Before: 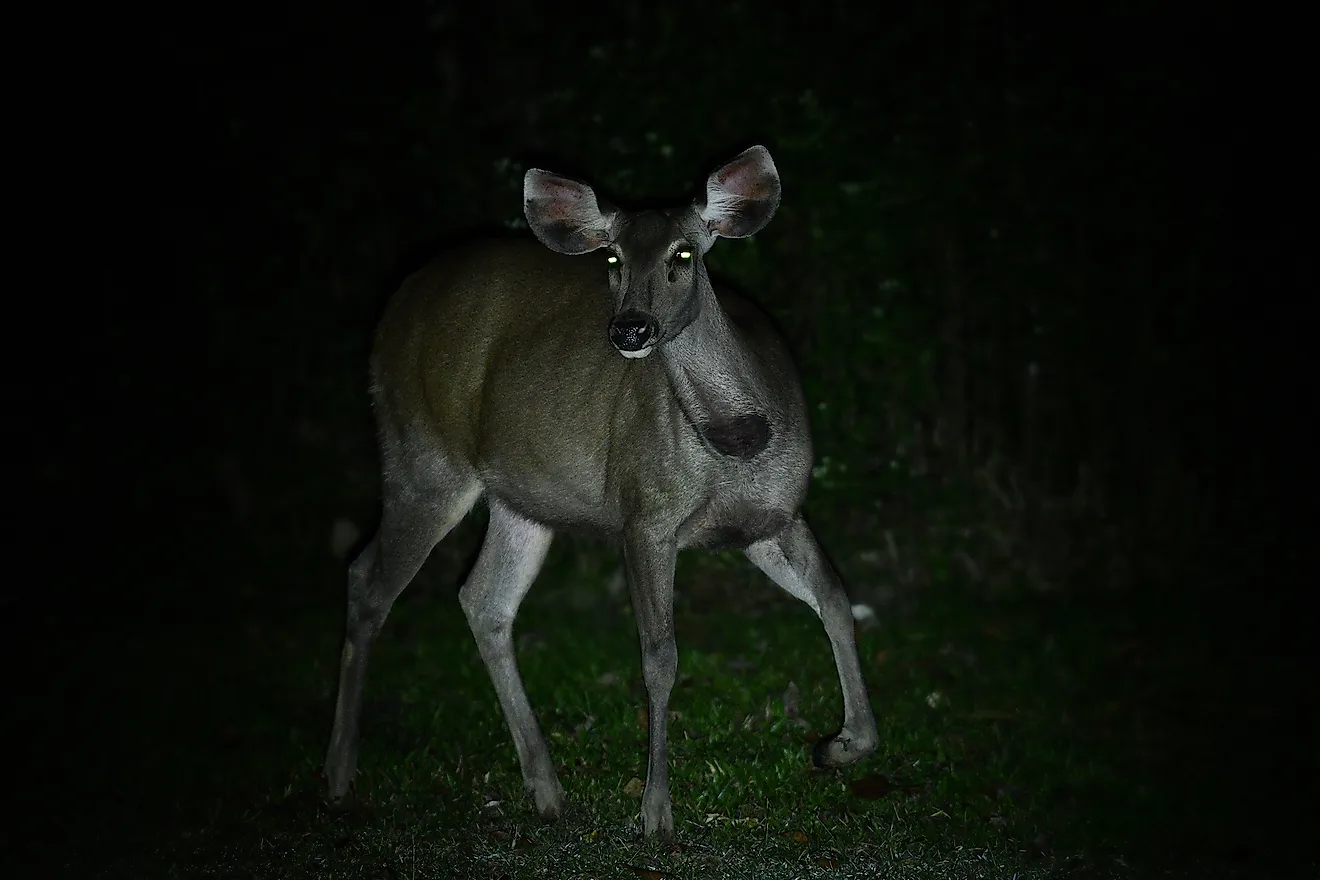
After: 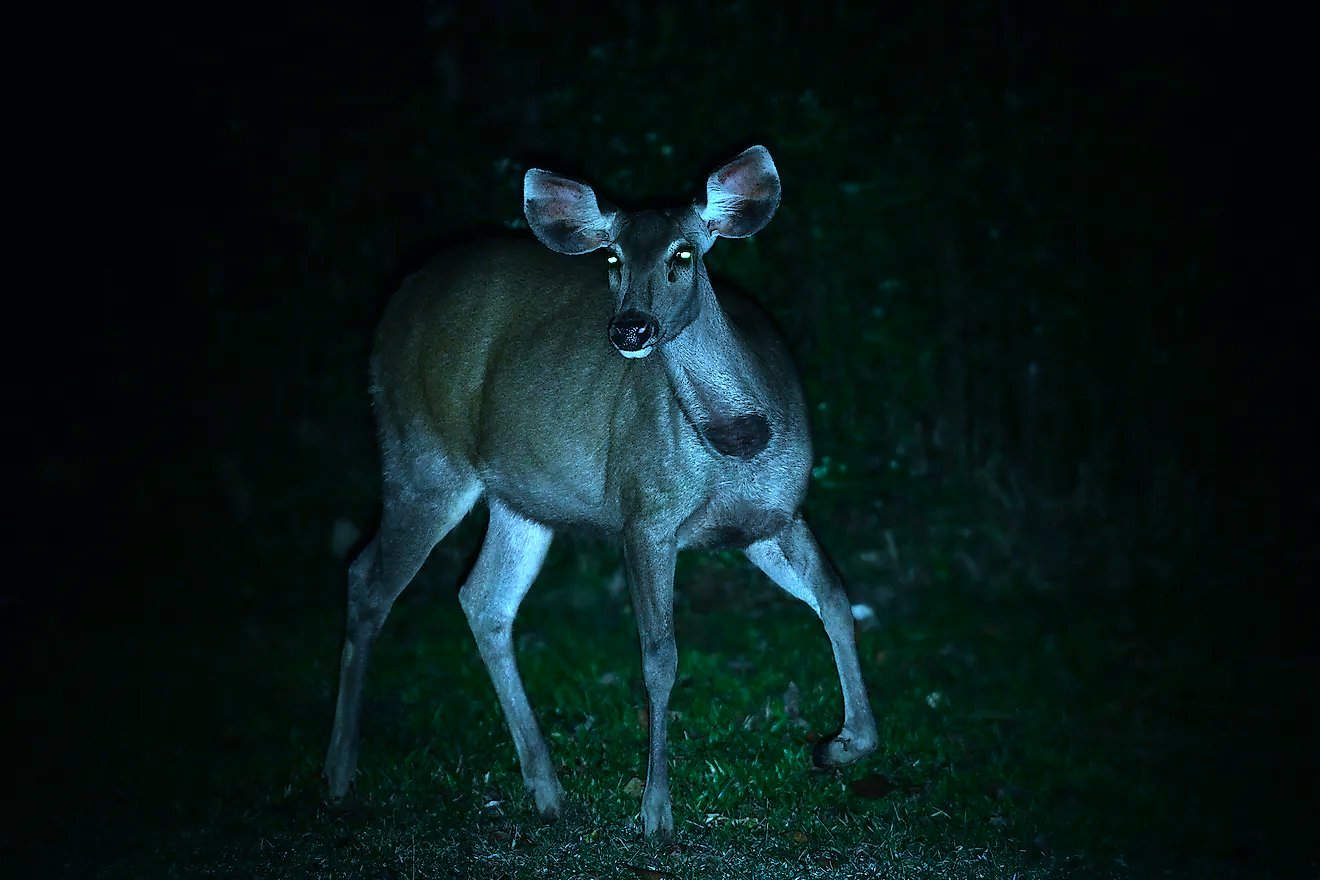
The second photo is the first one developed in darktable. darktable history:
color calibration: illuminant custom, x 0.431, y 0.394, temperature 3111.97 K
tone equalizer: -8 EV -0.383 EV, -7 EV -0.405 EV, -6 EV -0.366 EV, -5 EV -0.205 EV, -3 EV 0.216 EV, -2 EV 0.325 EV, -1 EV 0.414 EV, +0 EV 0.399 EV
exposure: black level correction 0, exposure 0.696 EV, compensate highlight preservation false
